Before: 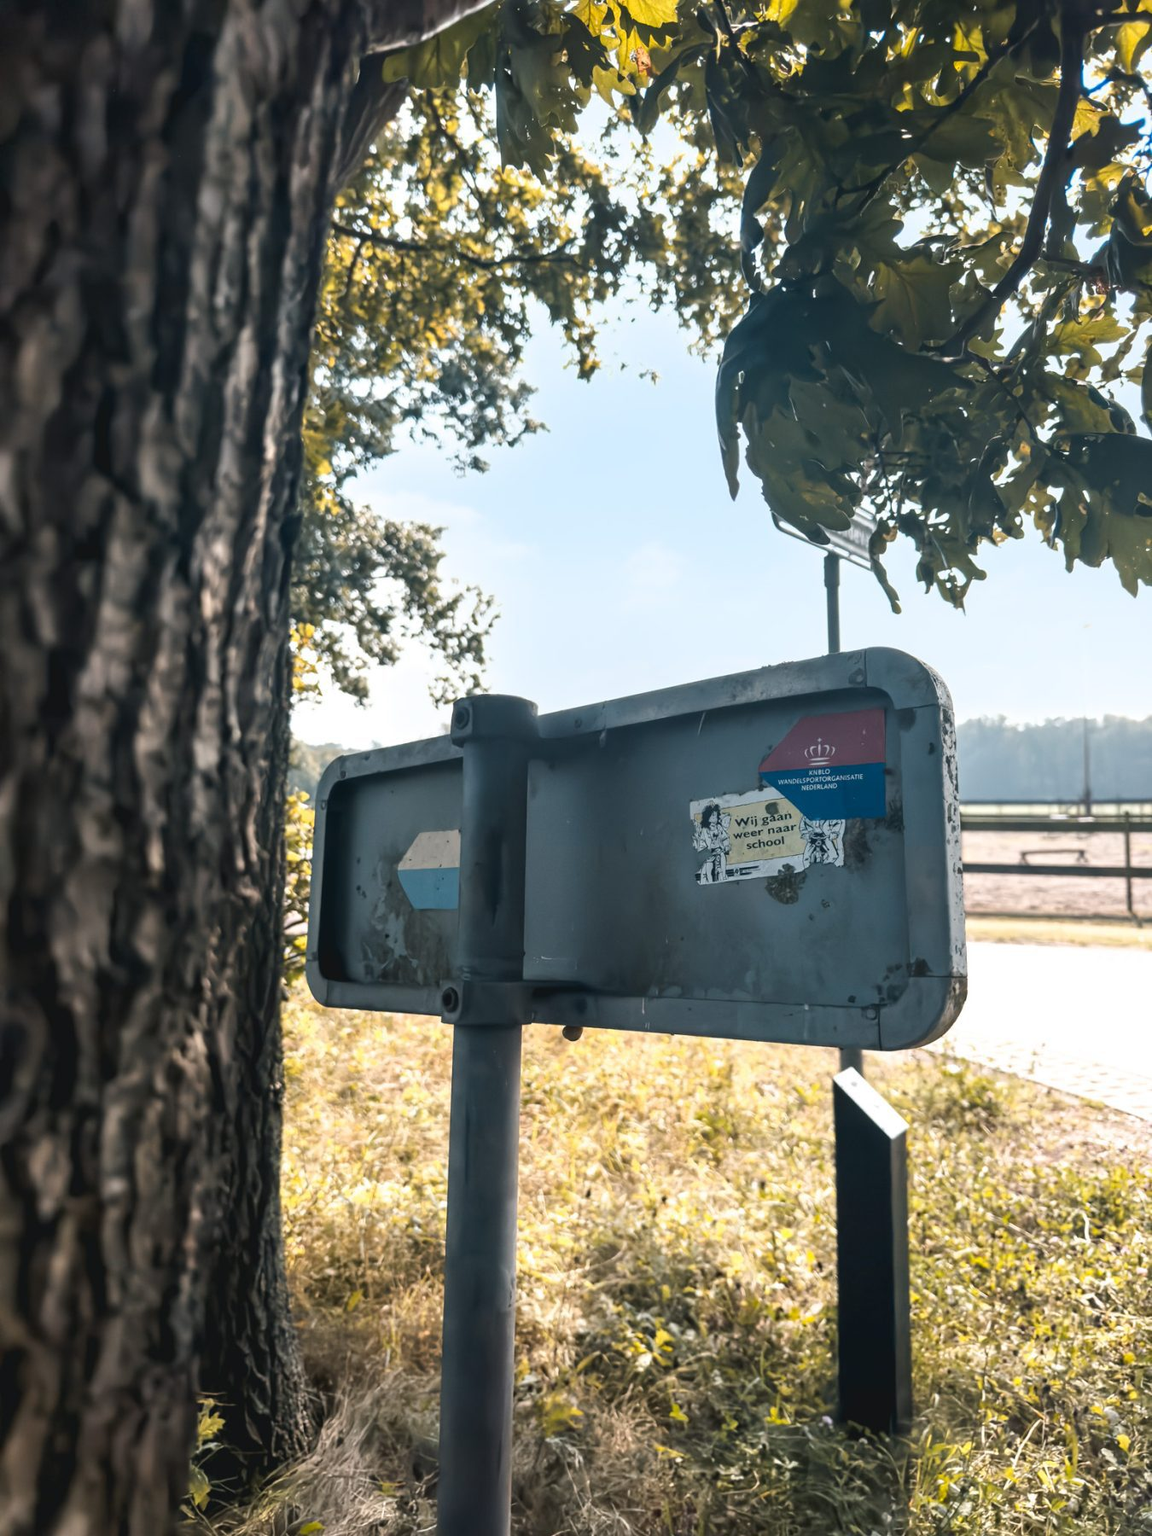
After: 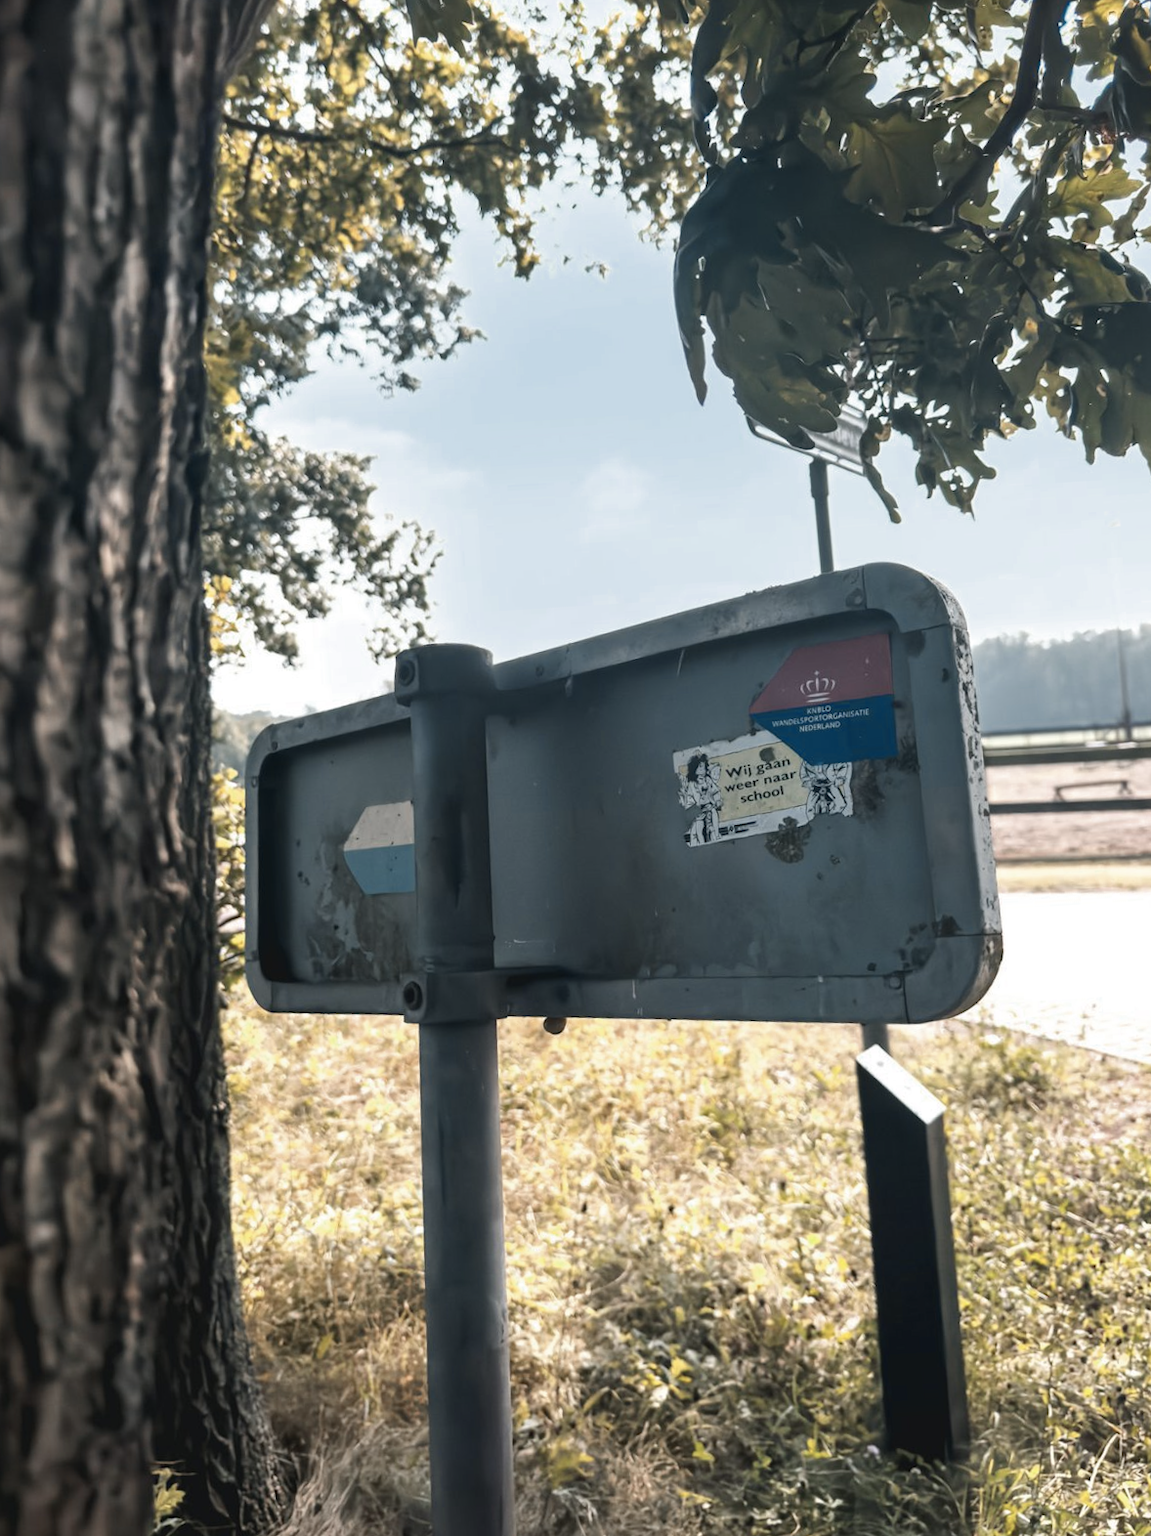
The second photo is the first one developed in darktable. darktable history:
crop and rotate: angle 3.5°, left 5.795%, top 5.687%
color zones: curves: ch0 [(0, 0.5) (0.125, 0.4) (0.25, 0.5) (0.375, 0.4) (0.5, 0.4) (0.625, 0.35) (0.75, 0.35) (0.875, 0.5)]; ch1 [(0, 0.35) (0.125, 0.45) (0.25, 0.35) (0.375, 0.35) (0.5, 0.35) (0.625, 0.35) (0.75, 0.45) (0.875, 0.35)]; ch2 [(0, 0.6) (0.125, 0.5) (0.25, 0.5) (0.375, 0.6) (0.5, 0.6) (0.625, 0.5) (0.75, 0.5) (0.875, 0.5)]
base curve: preserve colors none
